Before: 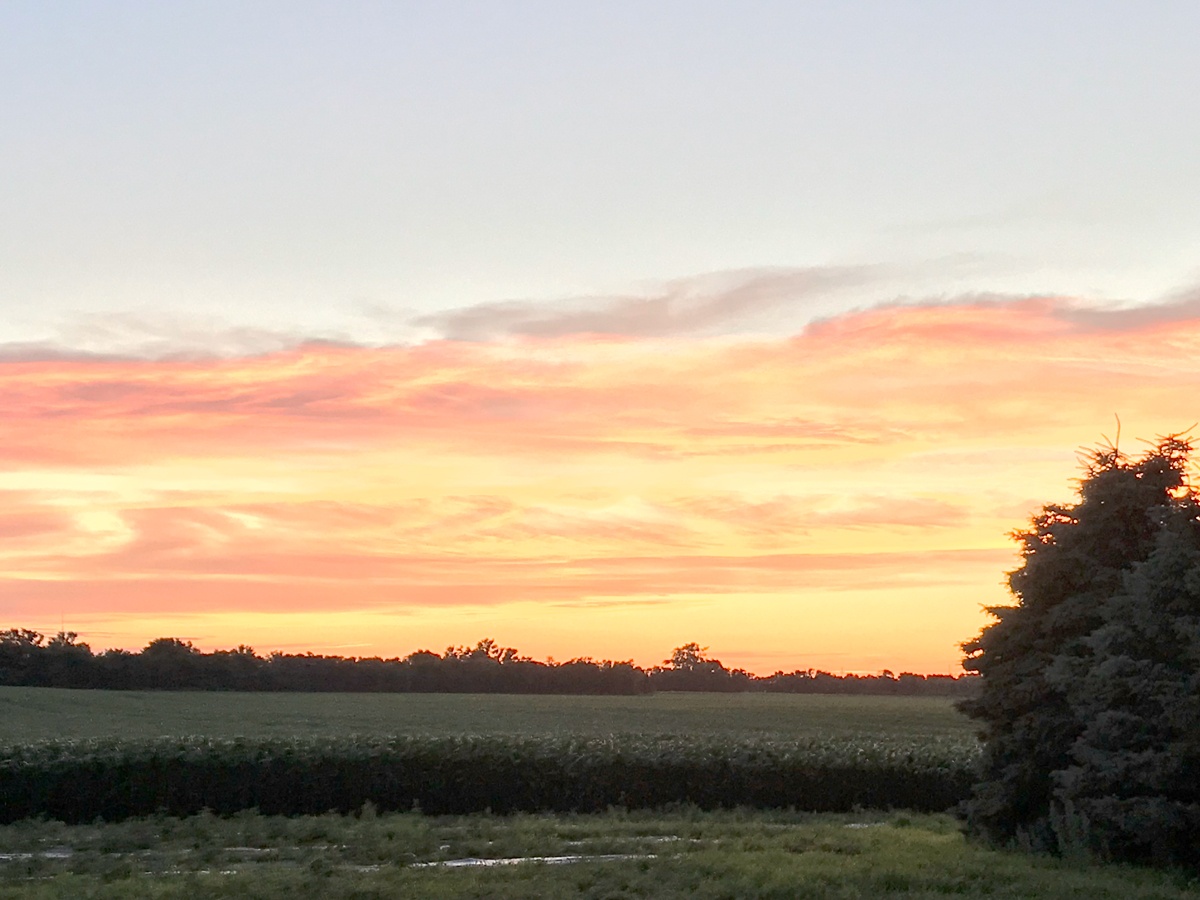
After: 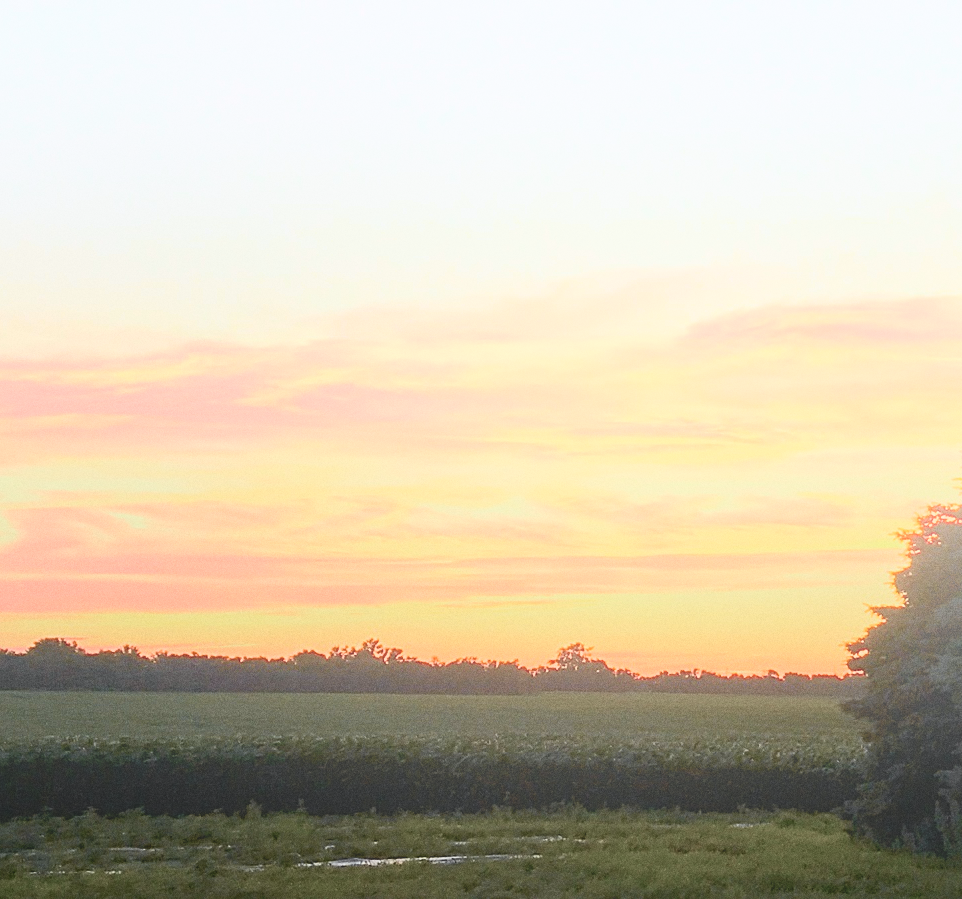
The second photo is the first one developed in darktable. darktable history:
grain: on, module defaults
crop and rotate: left 9.597%, right 10.195%
tone curve: curves: ch0 [(0, 0.026) (0.181, 0.223) (0.405, 0.46) (0.456, 0.528) (0.634, 0.728) (0.877, 0.89) (0.984, 0.935)]; ch1 [(0, 0) (0.443, 0.43) (0.492, 0.488) (0.566, 0.579) (0.595, 0.625) (0.65, 0.657) (0.696, 0.725) (1, 1)]; ch2 [(0, 0) (0.33, 0.301) (0.421, 0.443) (0.447, 0.489) (0.495, 0.494) (0.537, 0.57) (0.586, 0.591) (0.663, 0.686) (1, 1)], color space Lab, independent channels, preserve colors none
exposure: black level correction 0, exposure -0.766 EV, compensate highlight preservation false
bloom: size 40%
sharpen: on, module defaults
